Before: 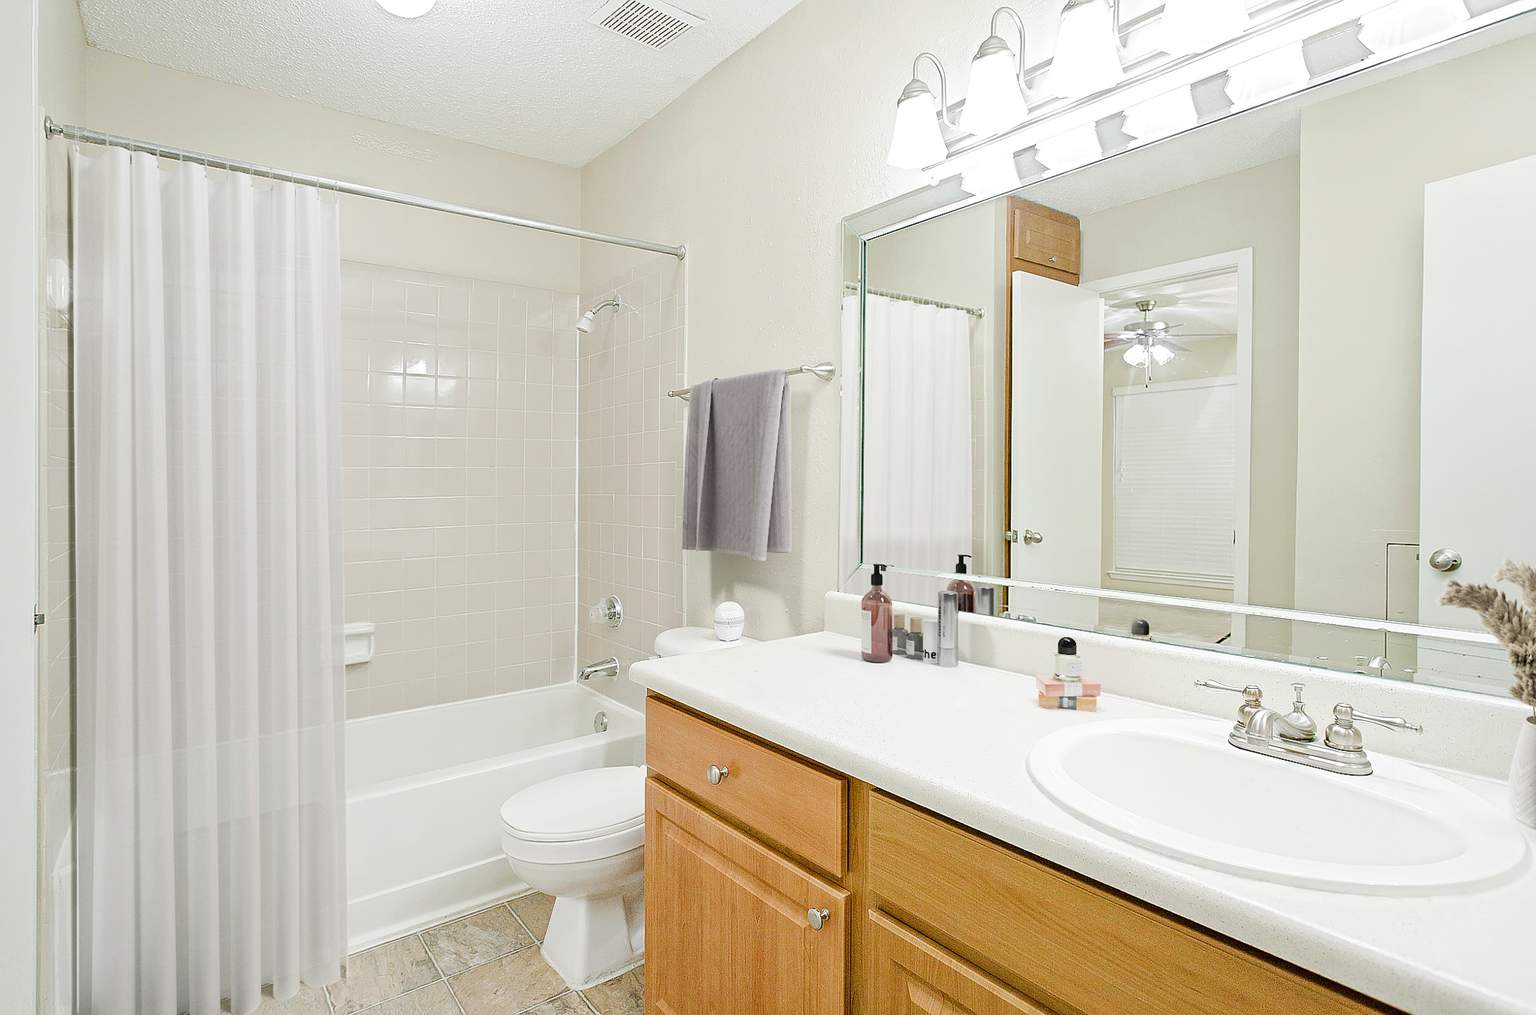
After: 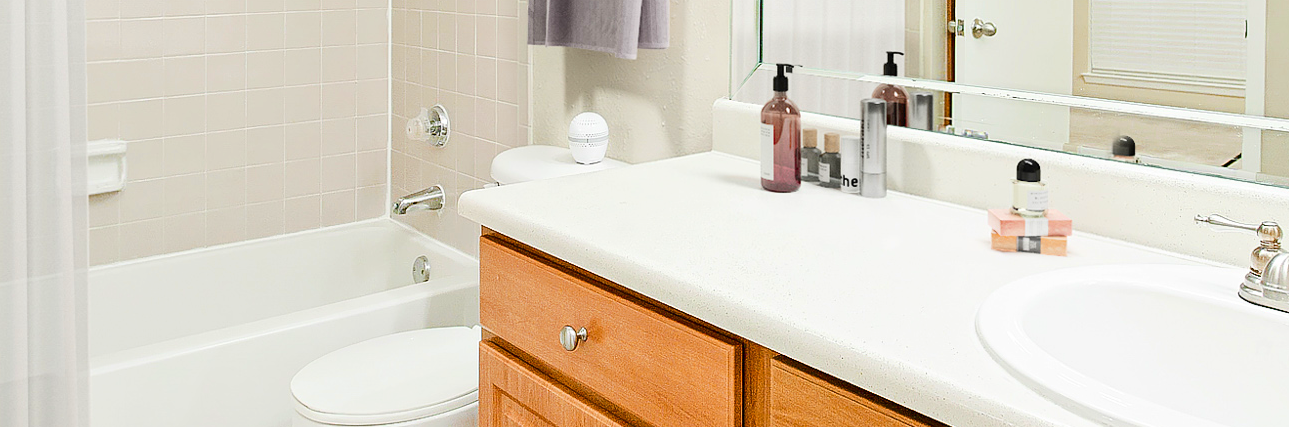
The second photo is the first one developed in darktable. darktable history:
color zones: curves: ch2 [(0, 0.5) (0.143, 0.5) (0.286, 0.416) (0.429, 0.5) (0.571, 0.5) (0.714, 0.5) (0.857, 0.5) (1, 0.5)]
contrast brightness saturation: contrast 0.17, saturation 0.296
crop: left 18.098%, top 50.791%, right 17.42%, bottom 16.907%
